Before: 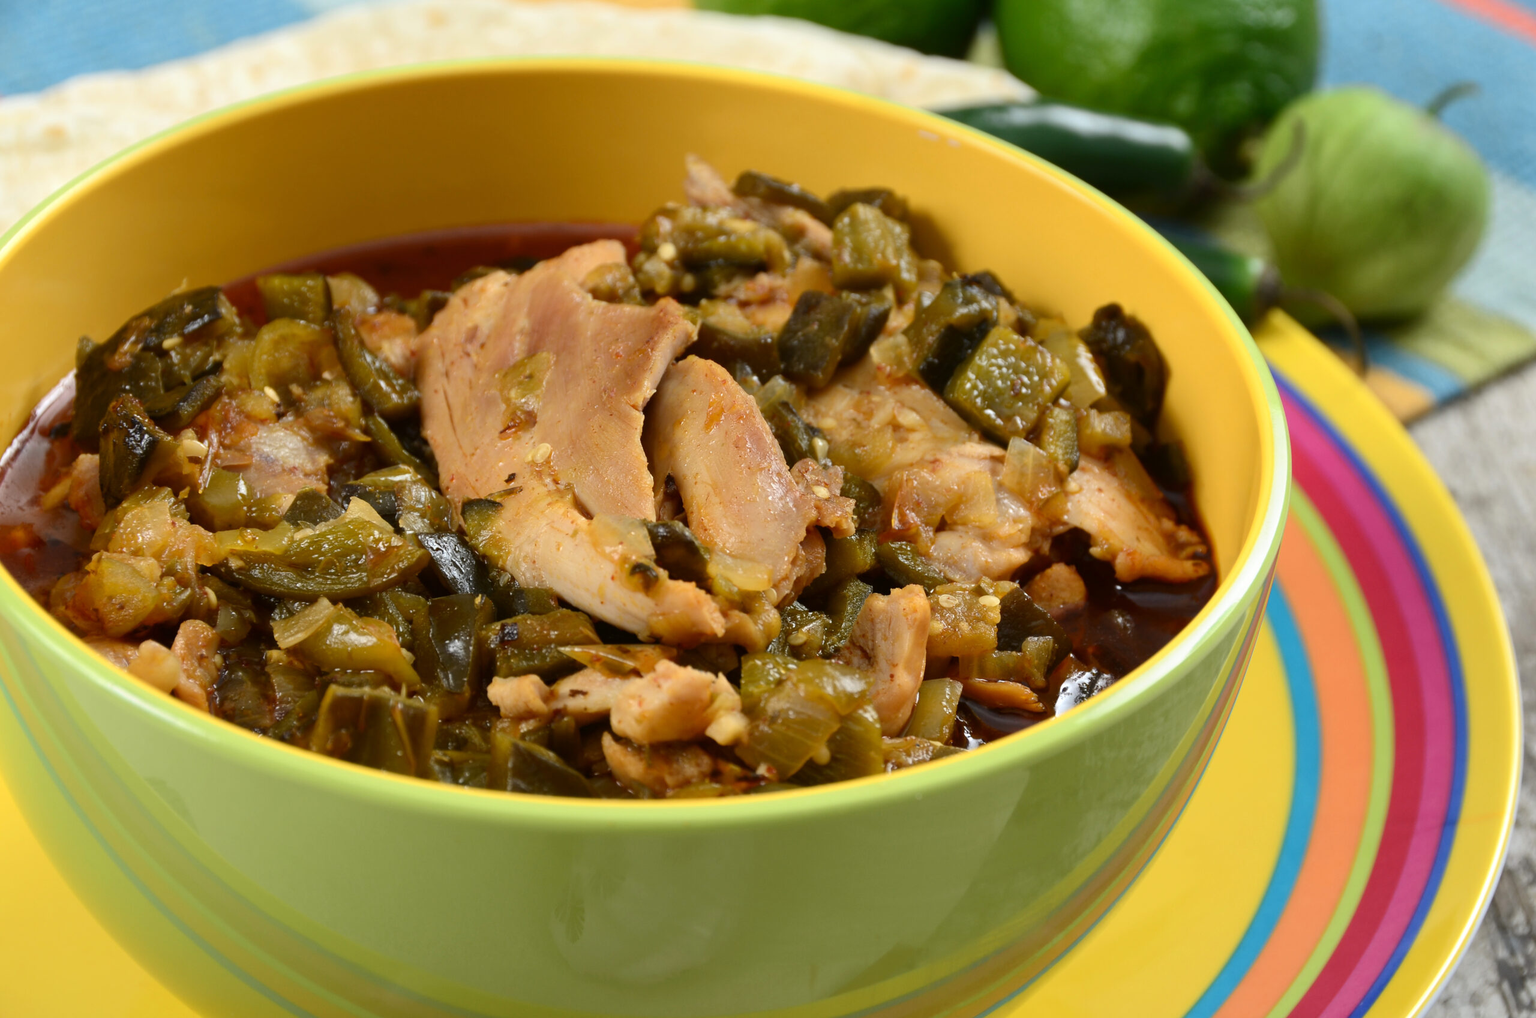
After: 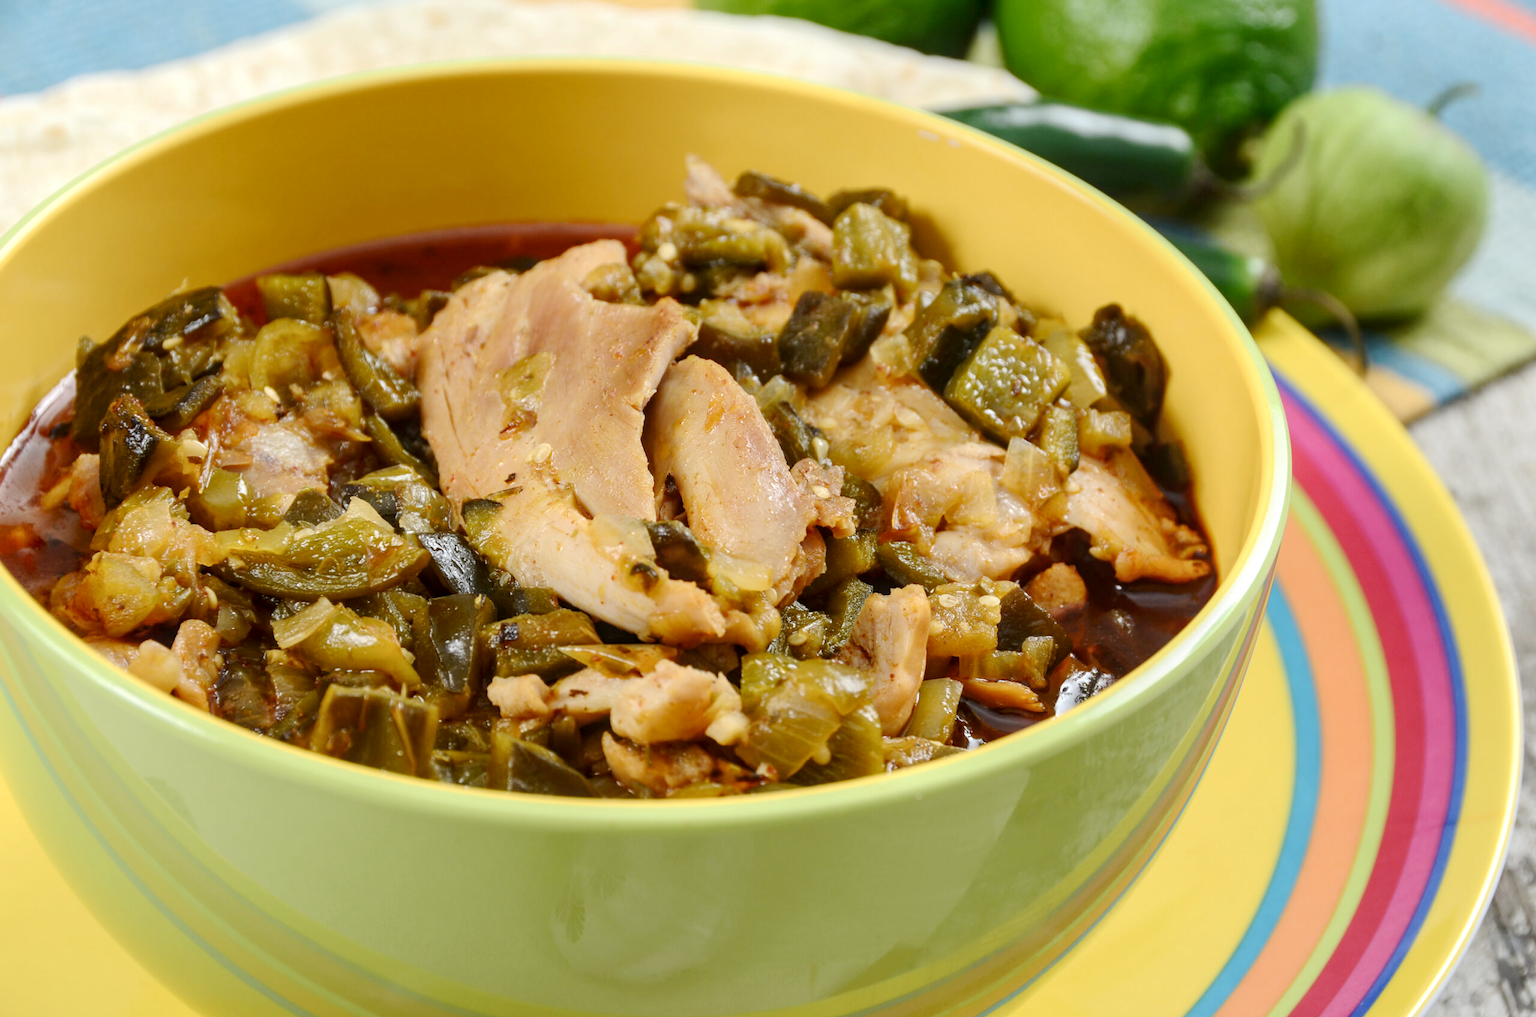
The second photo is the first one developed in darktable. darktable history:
base curve: curves: ch0 [(0, 0) (0.158, 0.273) (0.879, 0.895) (1, 1)], preserve colors none
local contrast: on, module defaults
